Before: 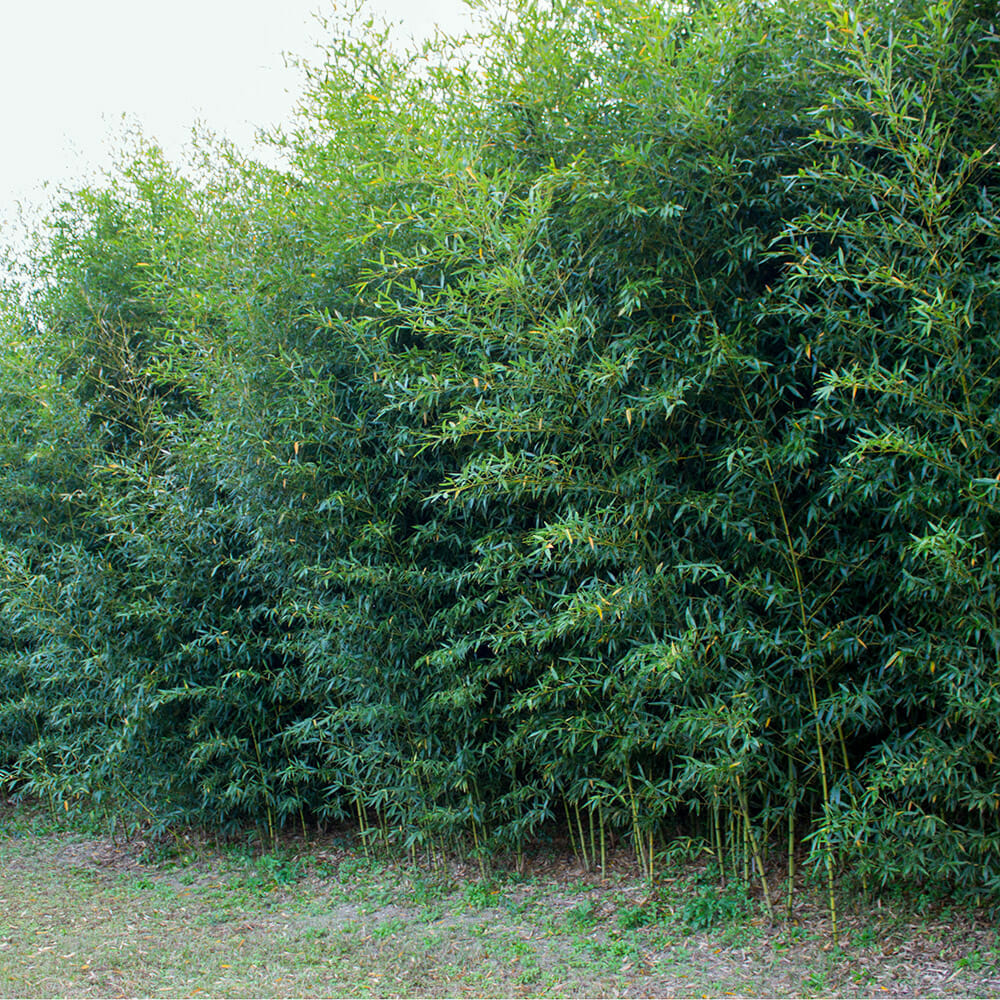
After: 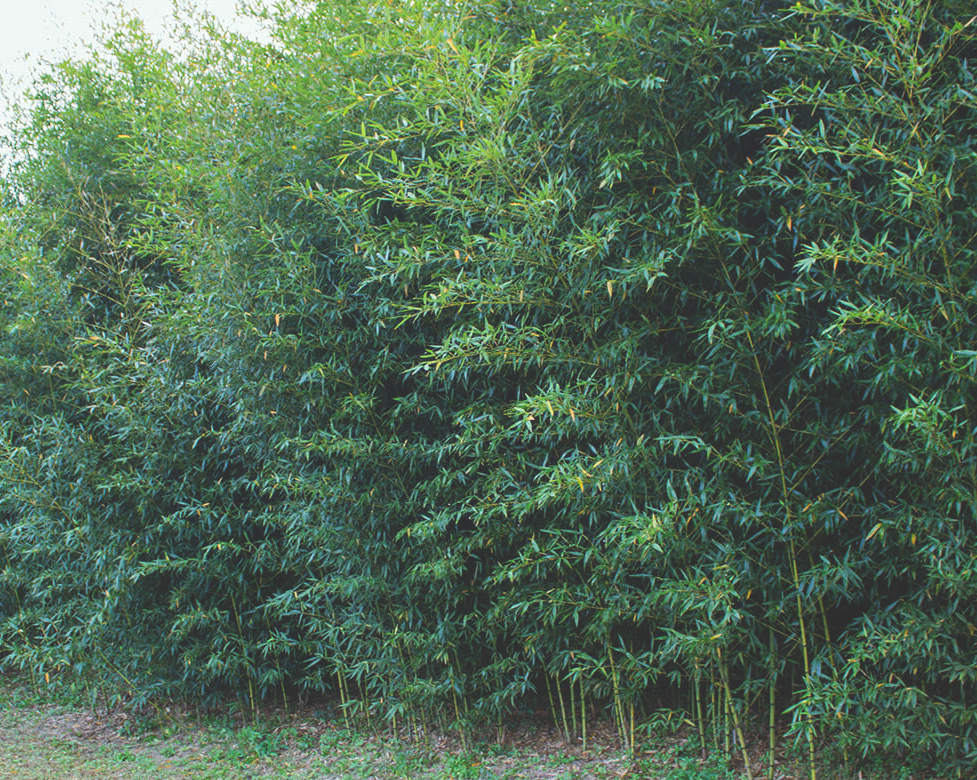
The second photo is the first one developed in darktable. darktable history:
exposure: black level correction -0.027, compensate highlight preservation false
crop and rotate: left 1.903%, top 12.819%, right 0.311%, bottom 9.13%
